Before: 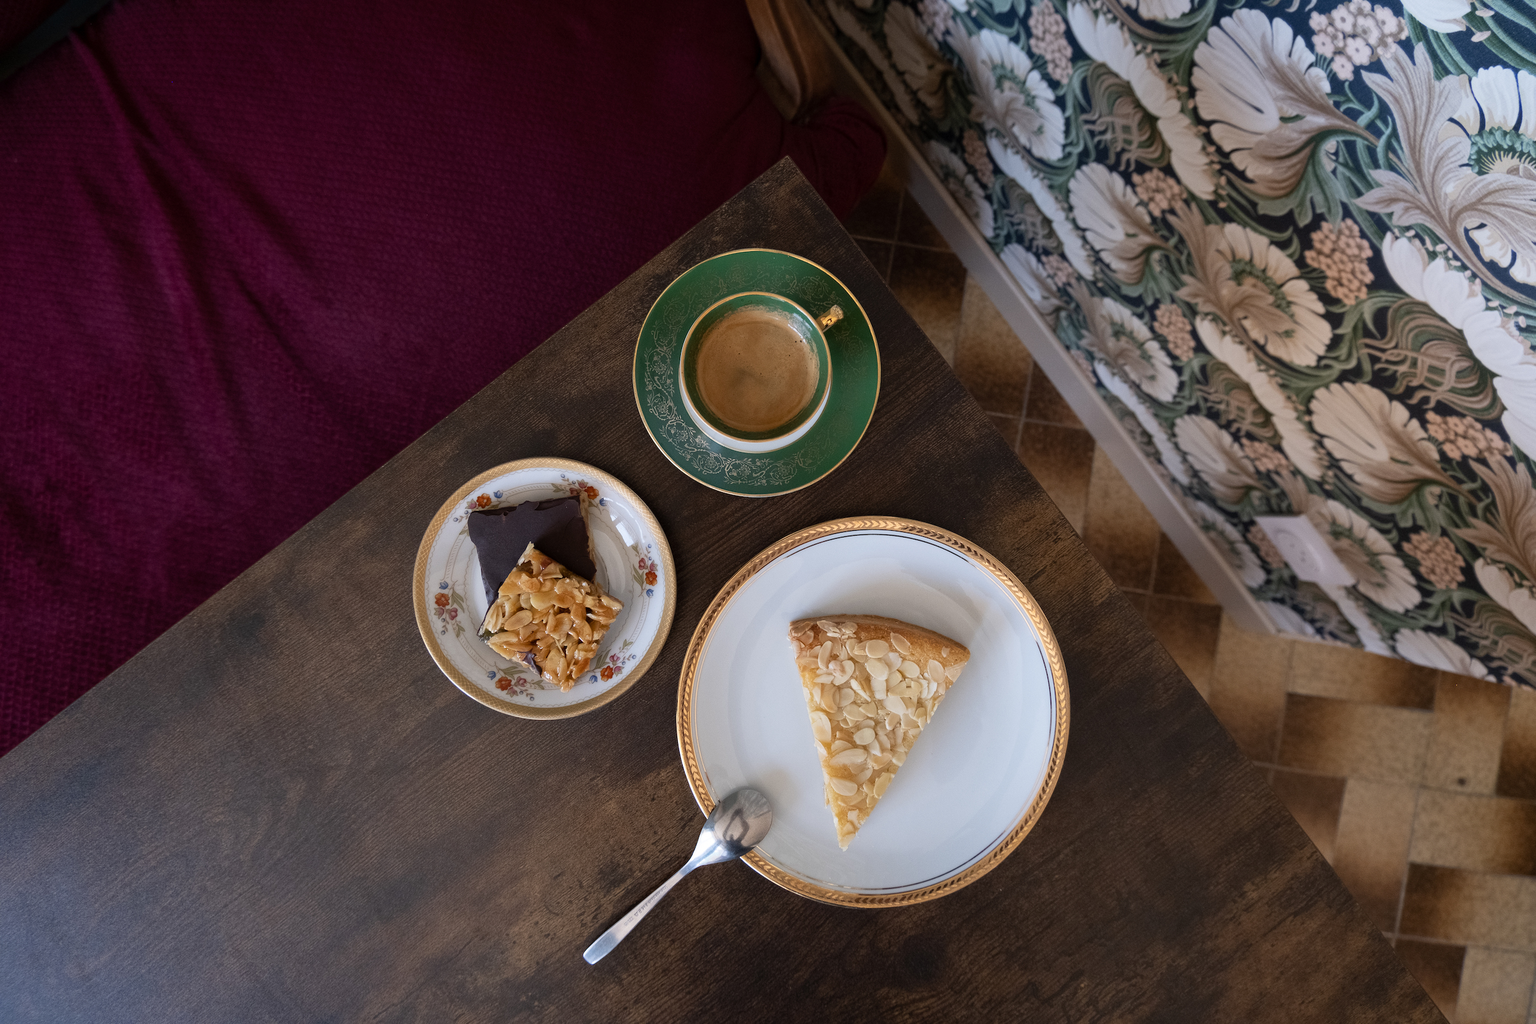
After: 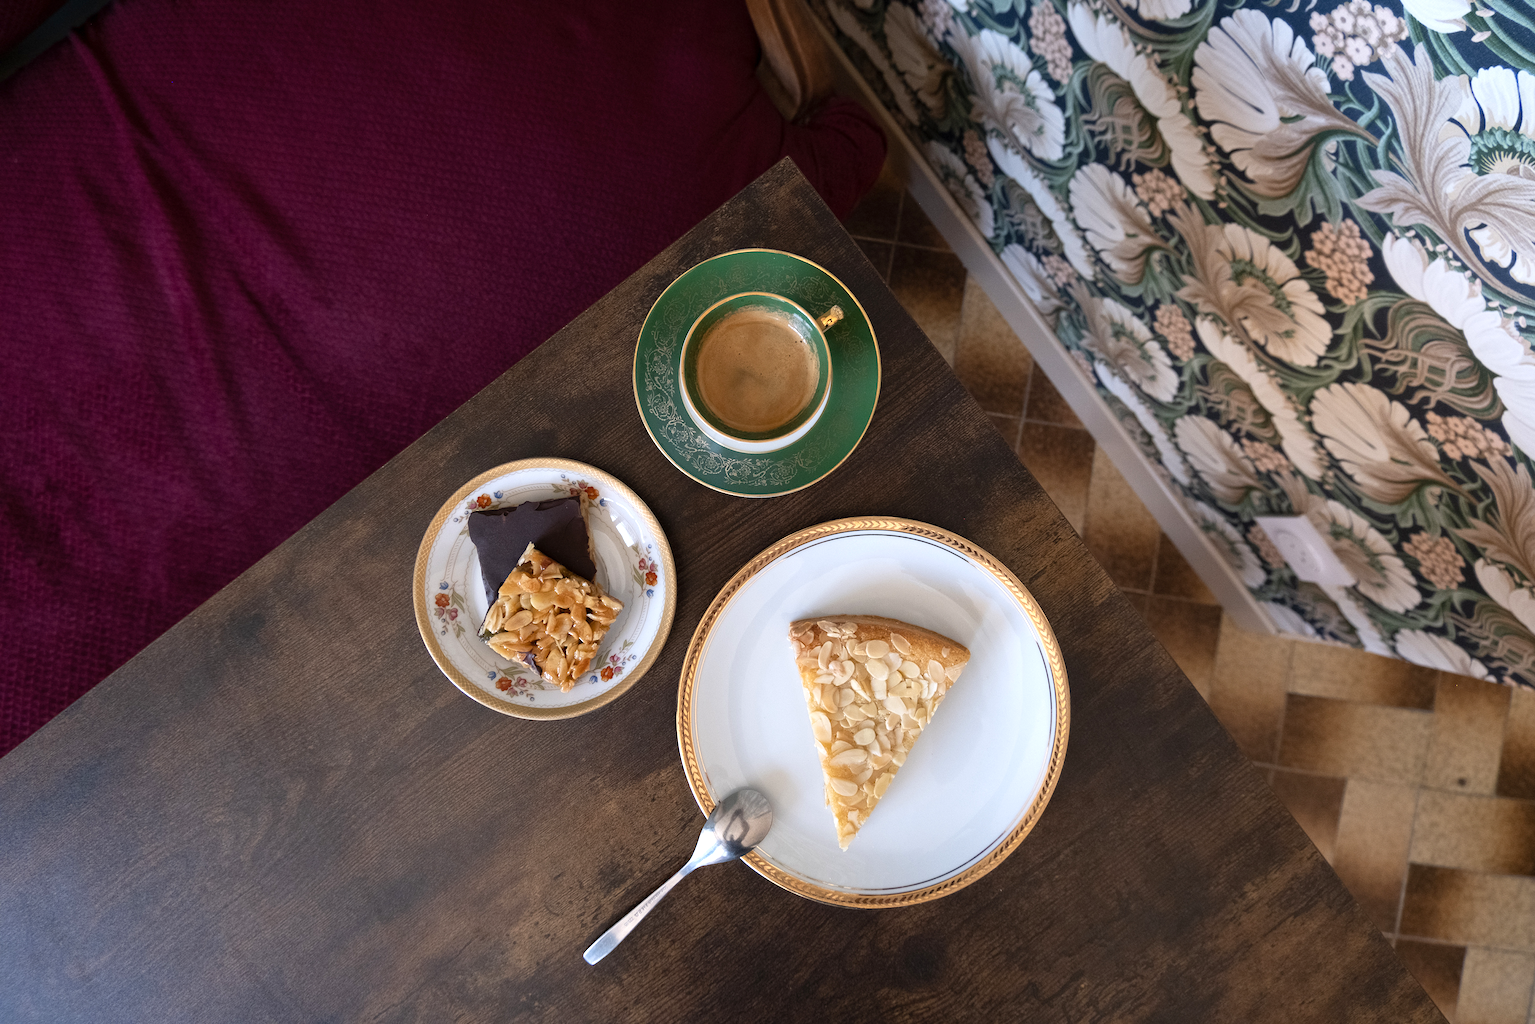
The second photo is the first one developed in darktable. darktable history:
exposure: exposure 0.491 EV, compensate highlight preservation false
